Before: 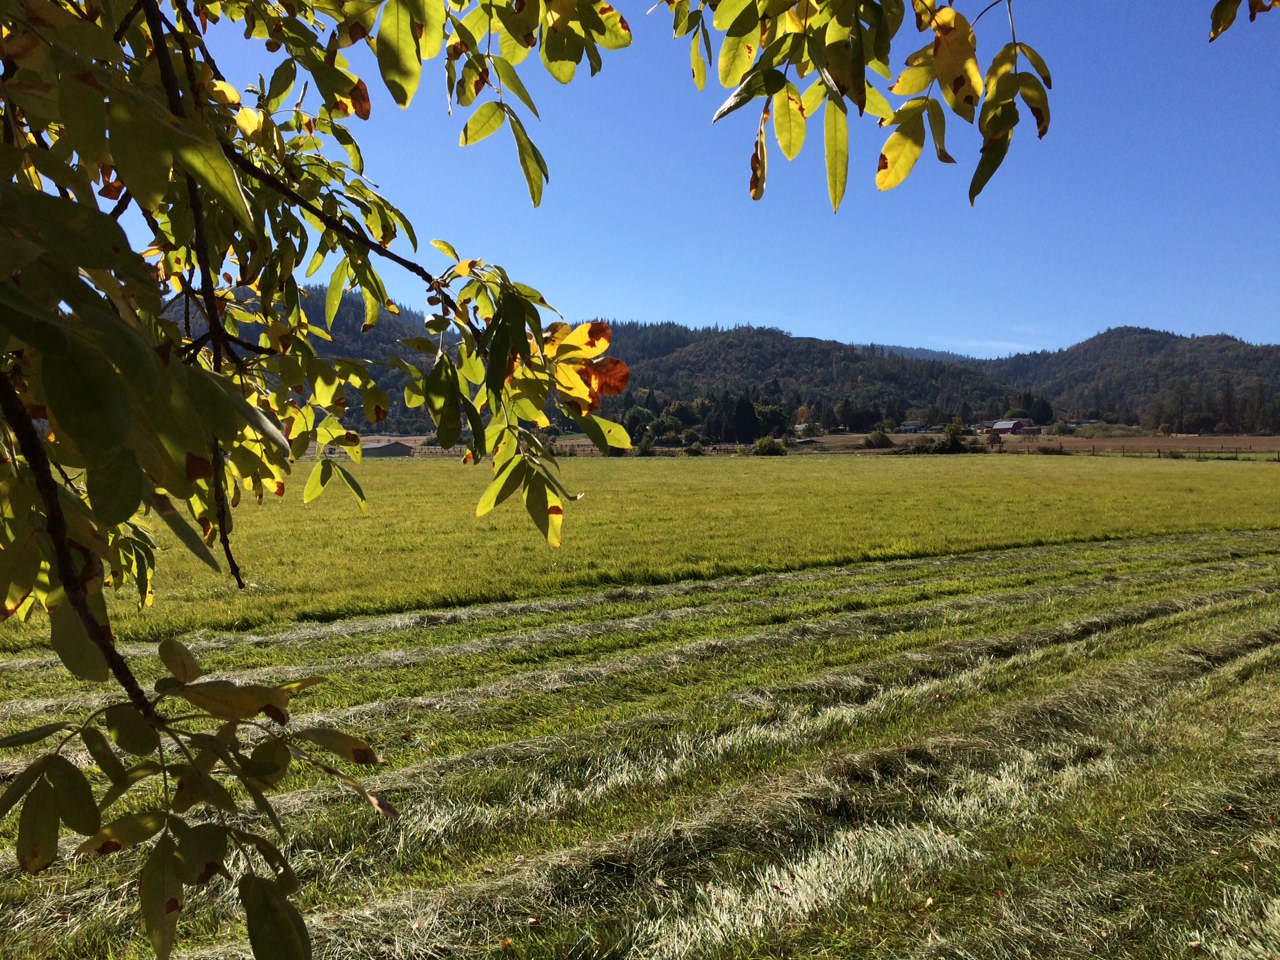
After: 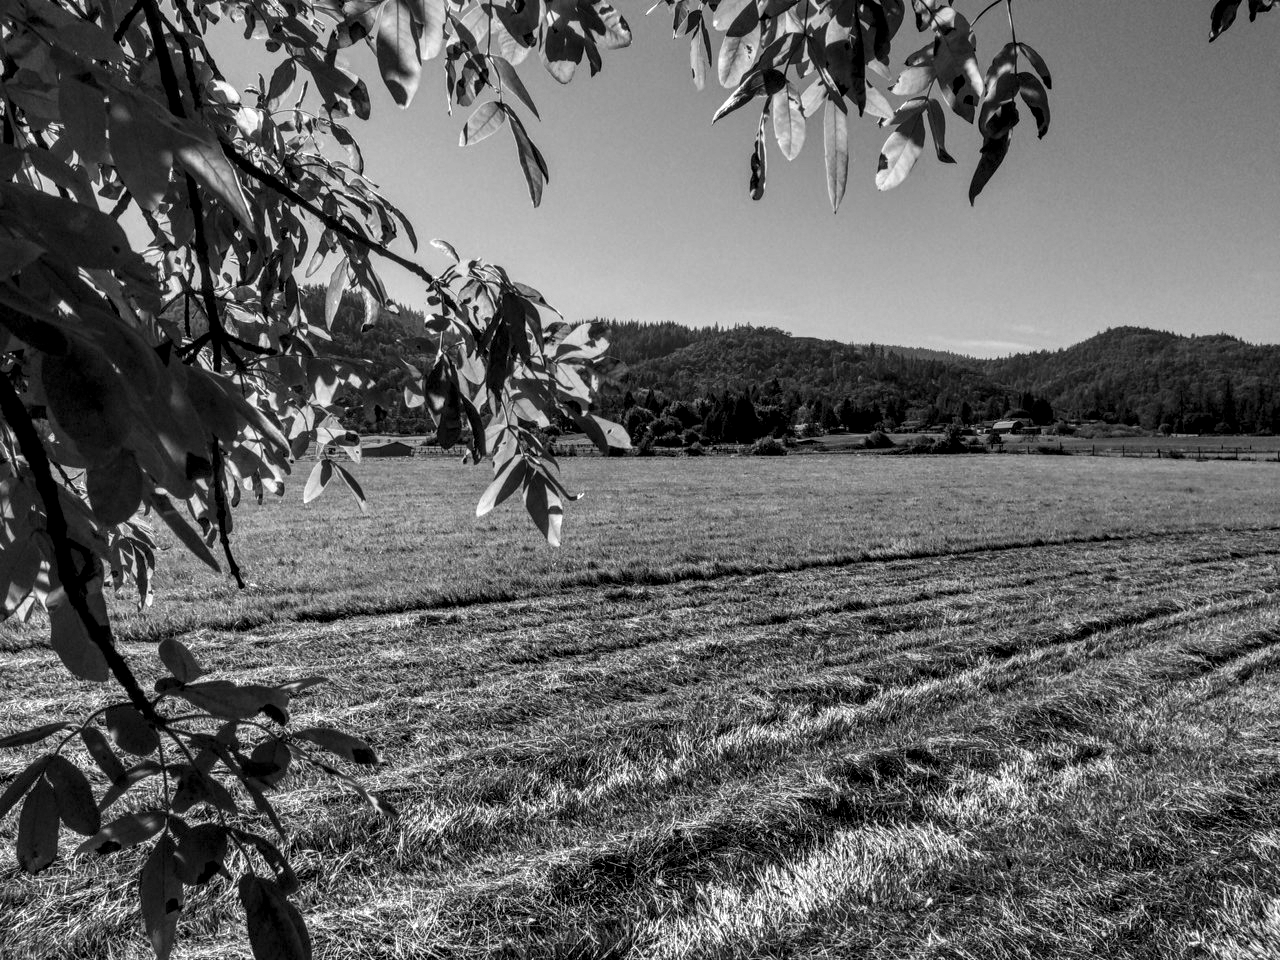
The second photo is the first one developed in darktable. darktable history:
monochrome: size 1
color balance: output saturation 110%
local contrast: highlights 0%, shadows 0%, detail 182%
